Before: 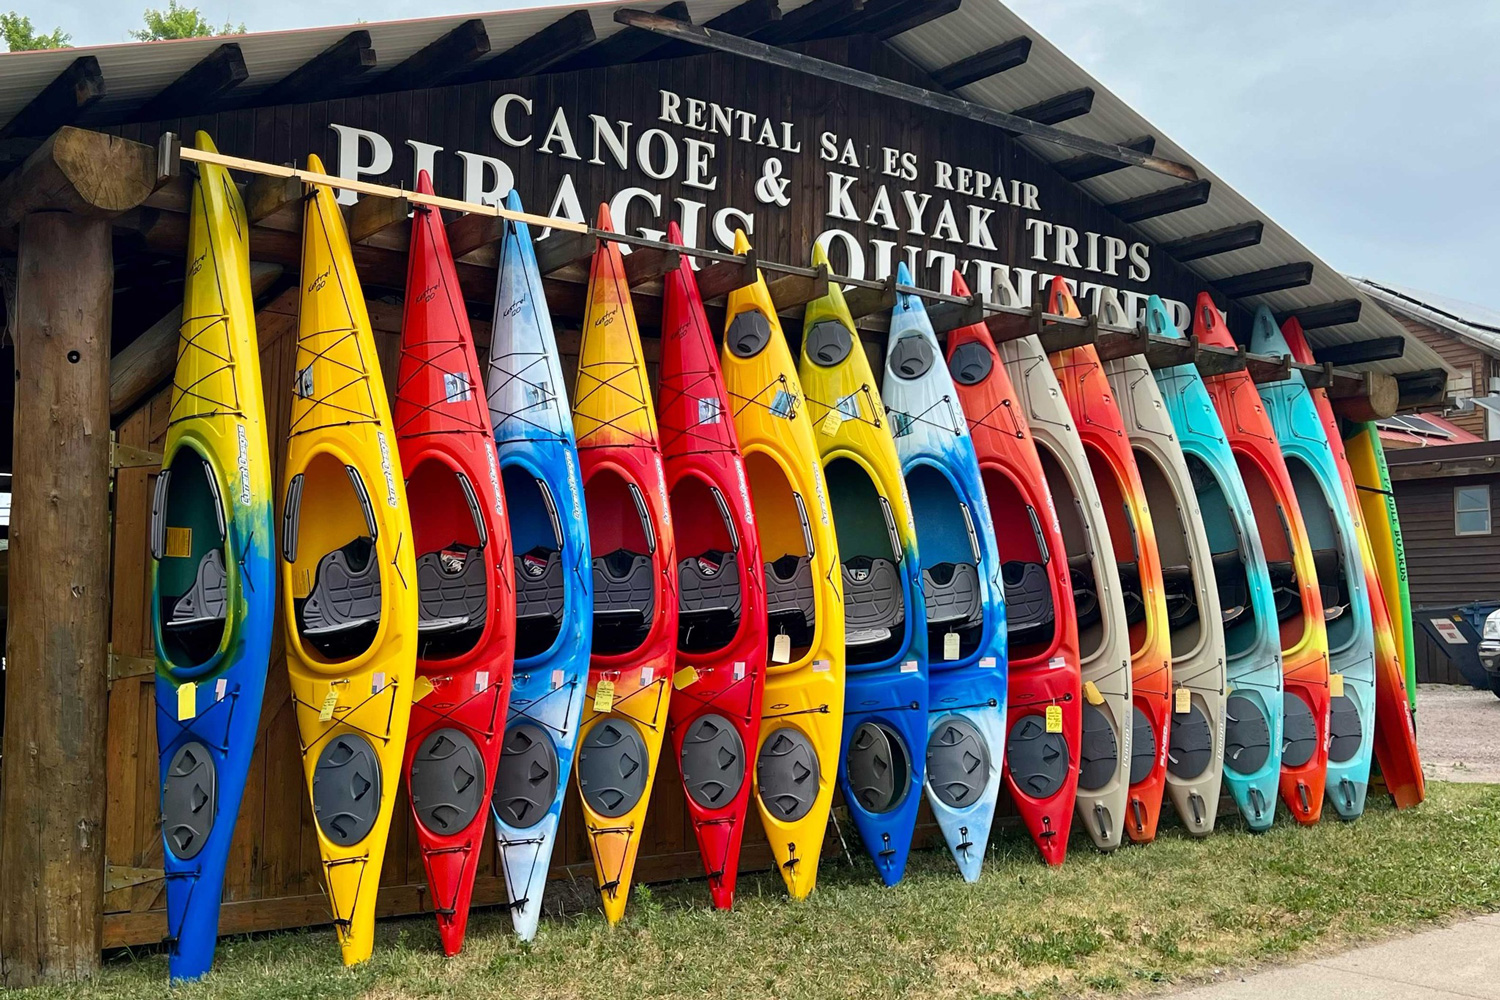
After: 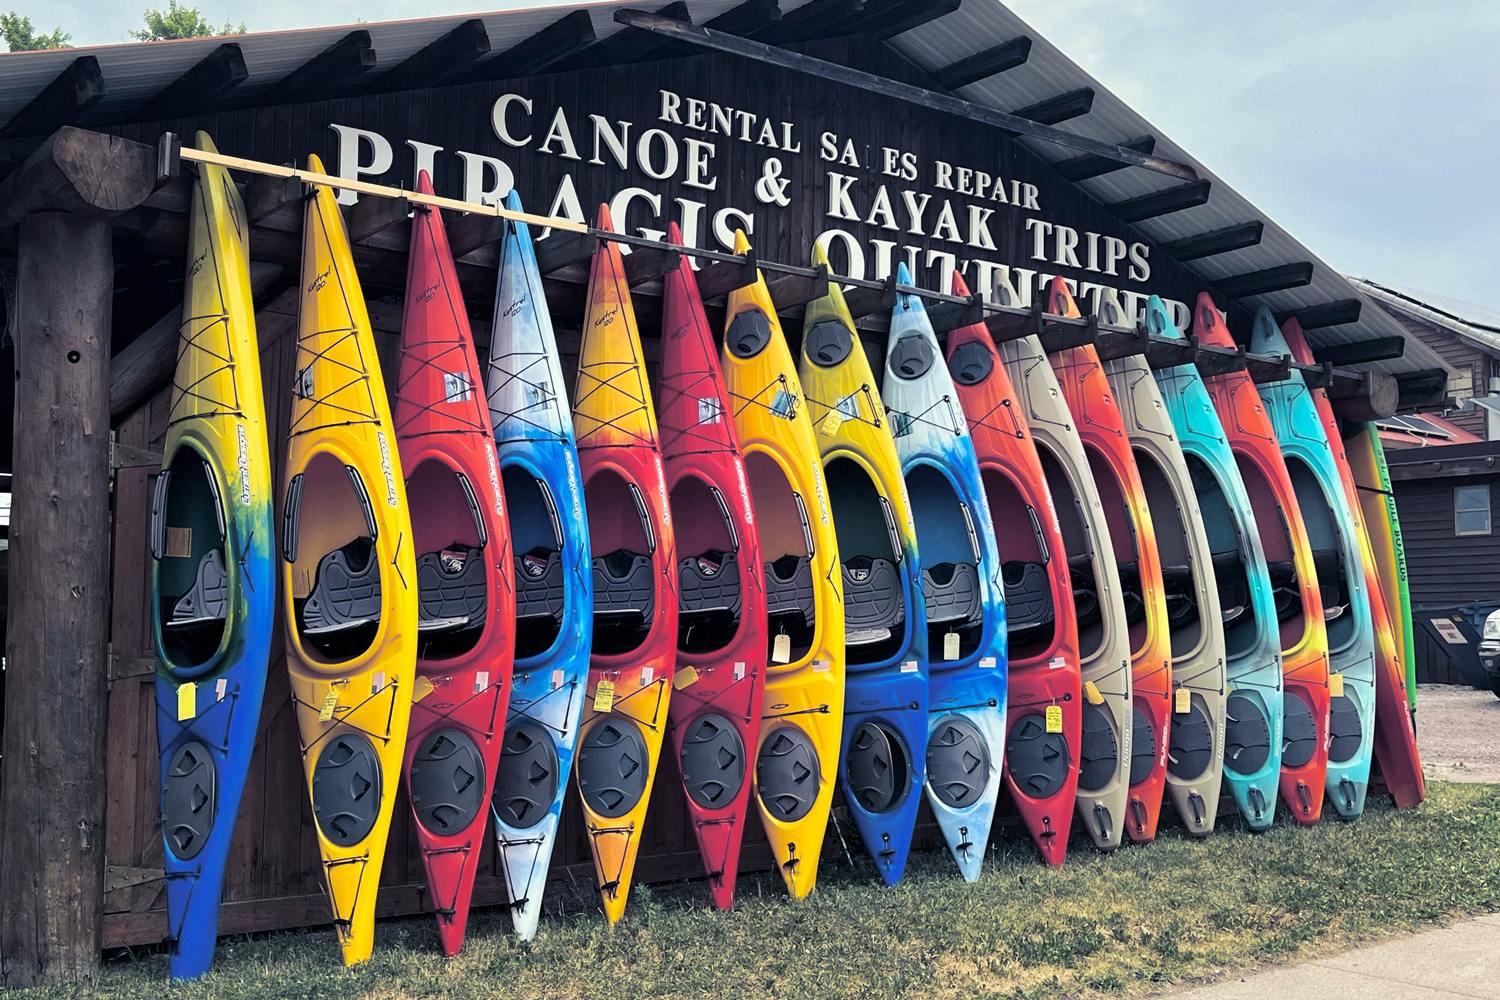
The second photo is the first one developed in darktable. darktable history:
tone equalizer: on, module defaults
split-toning: shadows › hue 230.4°
